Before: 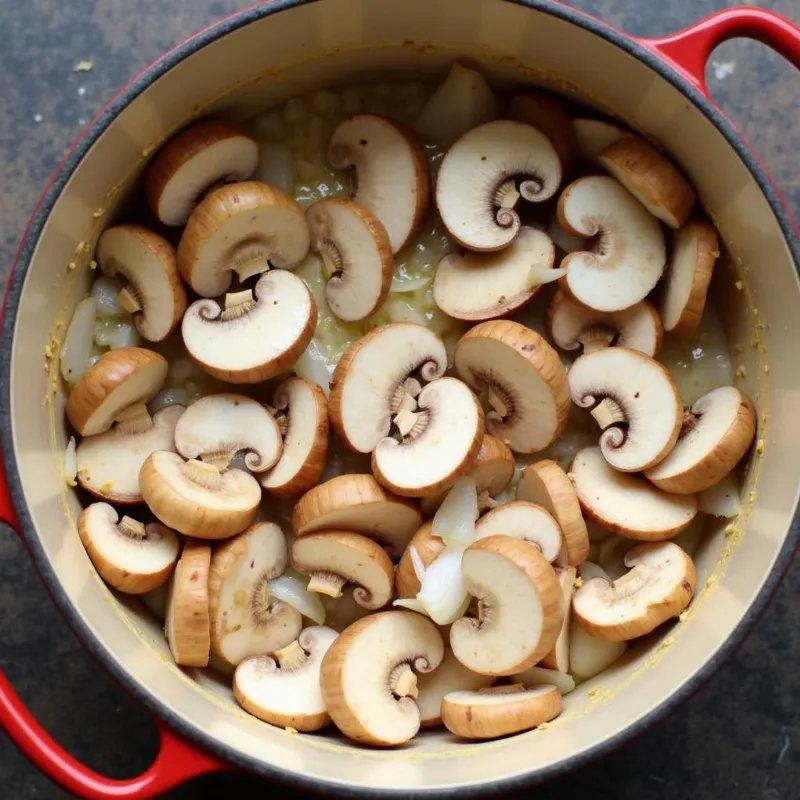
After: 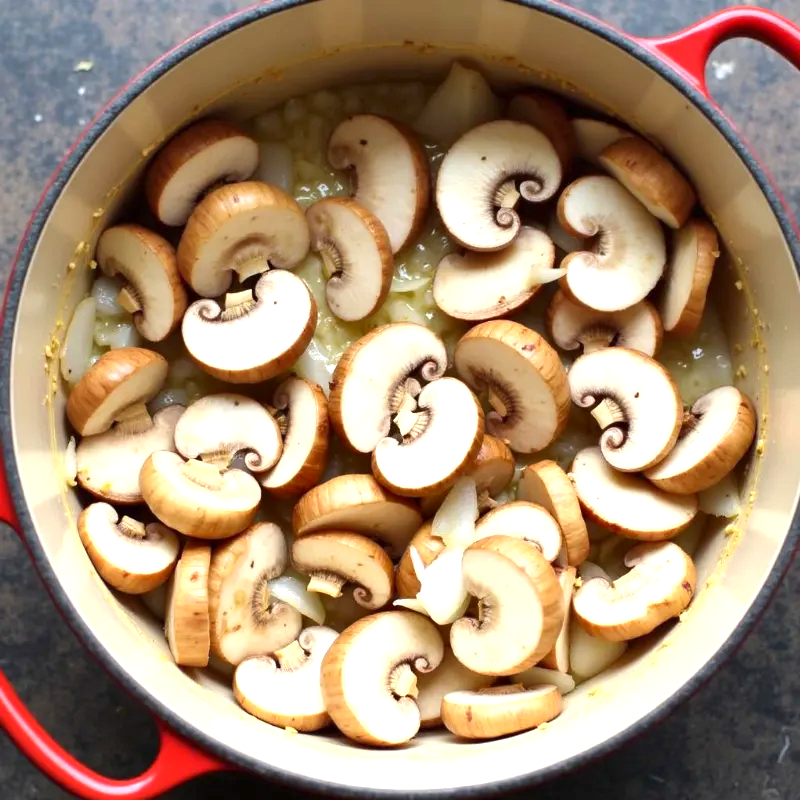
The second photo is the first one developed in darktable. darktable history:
exposure: exposure 0.825 EV, compensate exposure bias true, compensate highlight preservation false
shadows and highlights: soften with gaussian
